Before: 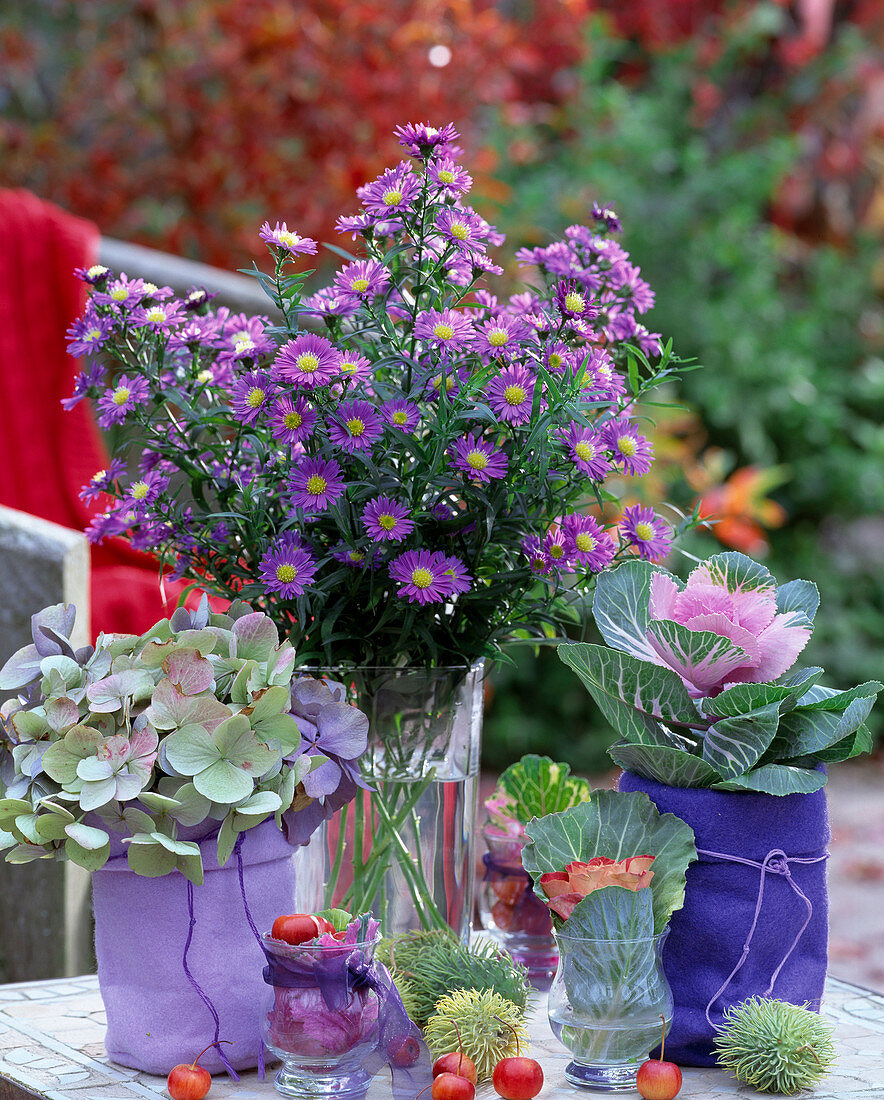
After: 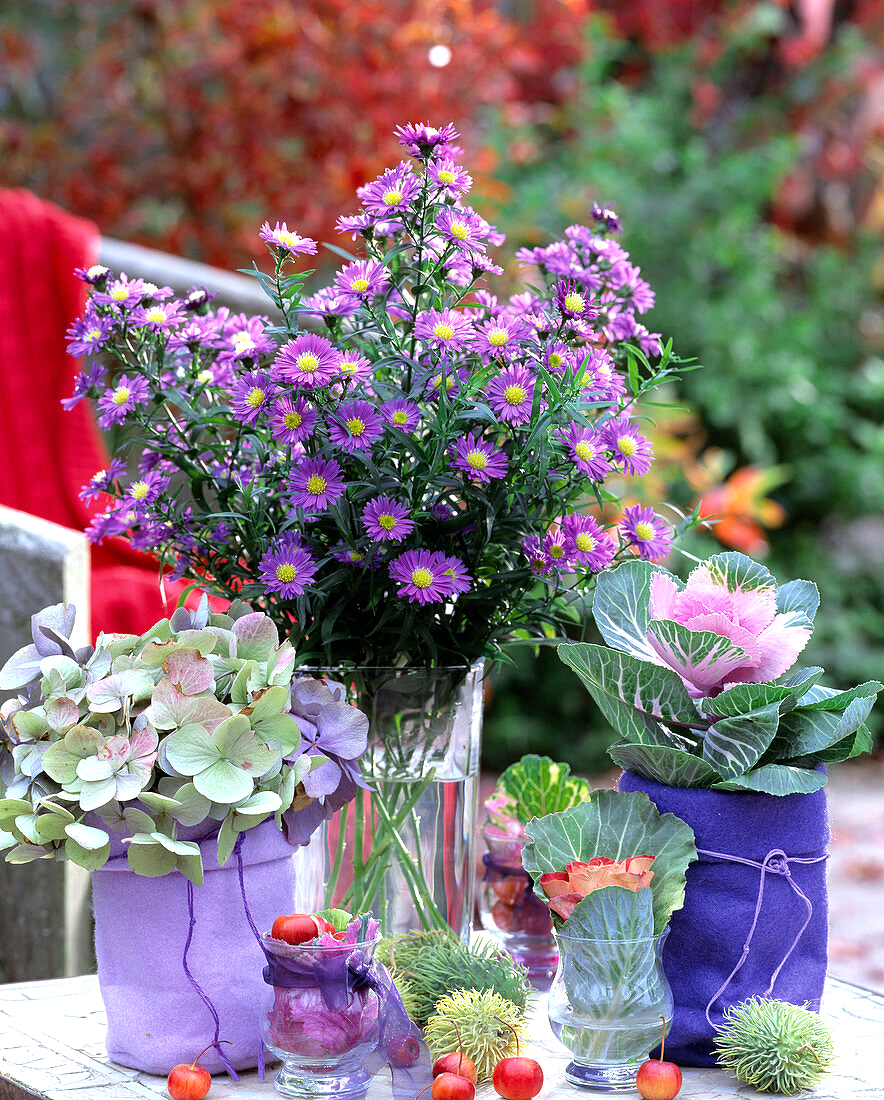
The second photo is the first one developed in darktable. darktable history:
tone equalizer: -8 EV -0.765 EV, -7 EV -0.717 EV, -6 EV -0.61 EV, -5 EV -0.424 EV, -3 EV 0.383 EV, -2 EV 0.6 EV, -1 EV 0.677 EV, +0 EV 0.754 EV, mask exposure compensation -0.513 EV
